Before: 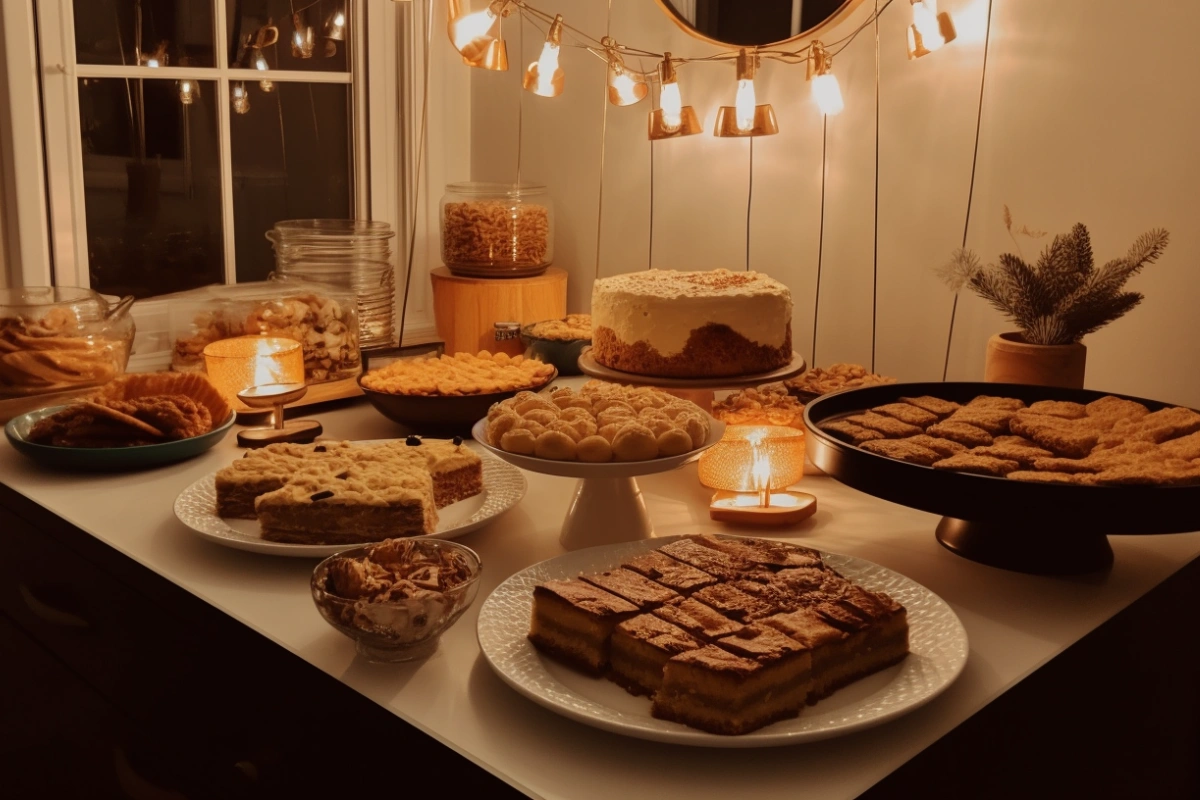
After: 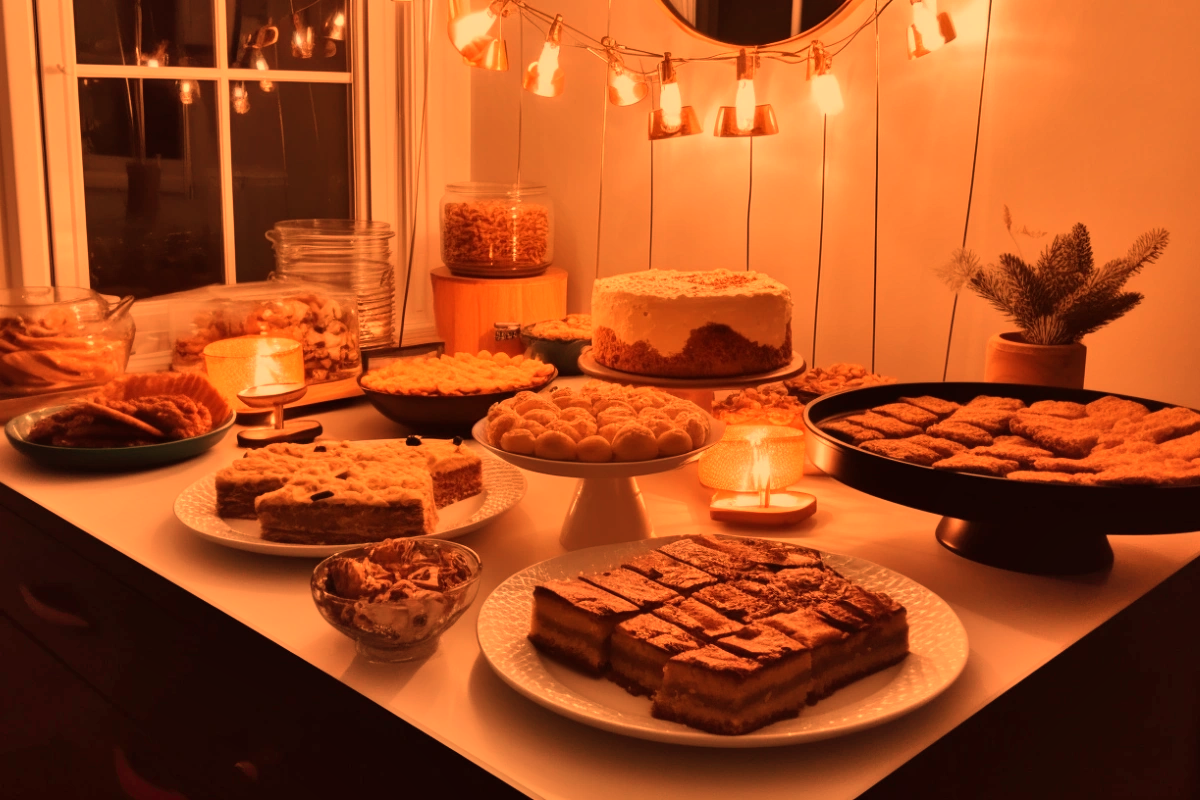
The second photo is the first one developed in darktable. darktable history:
white balance: red 1.467, blue 0.684
shadows and highlights: highlights color adjustment 0%, low approximation 0.01, soften with gaussian
